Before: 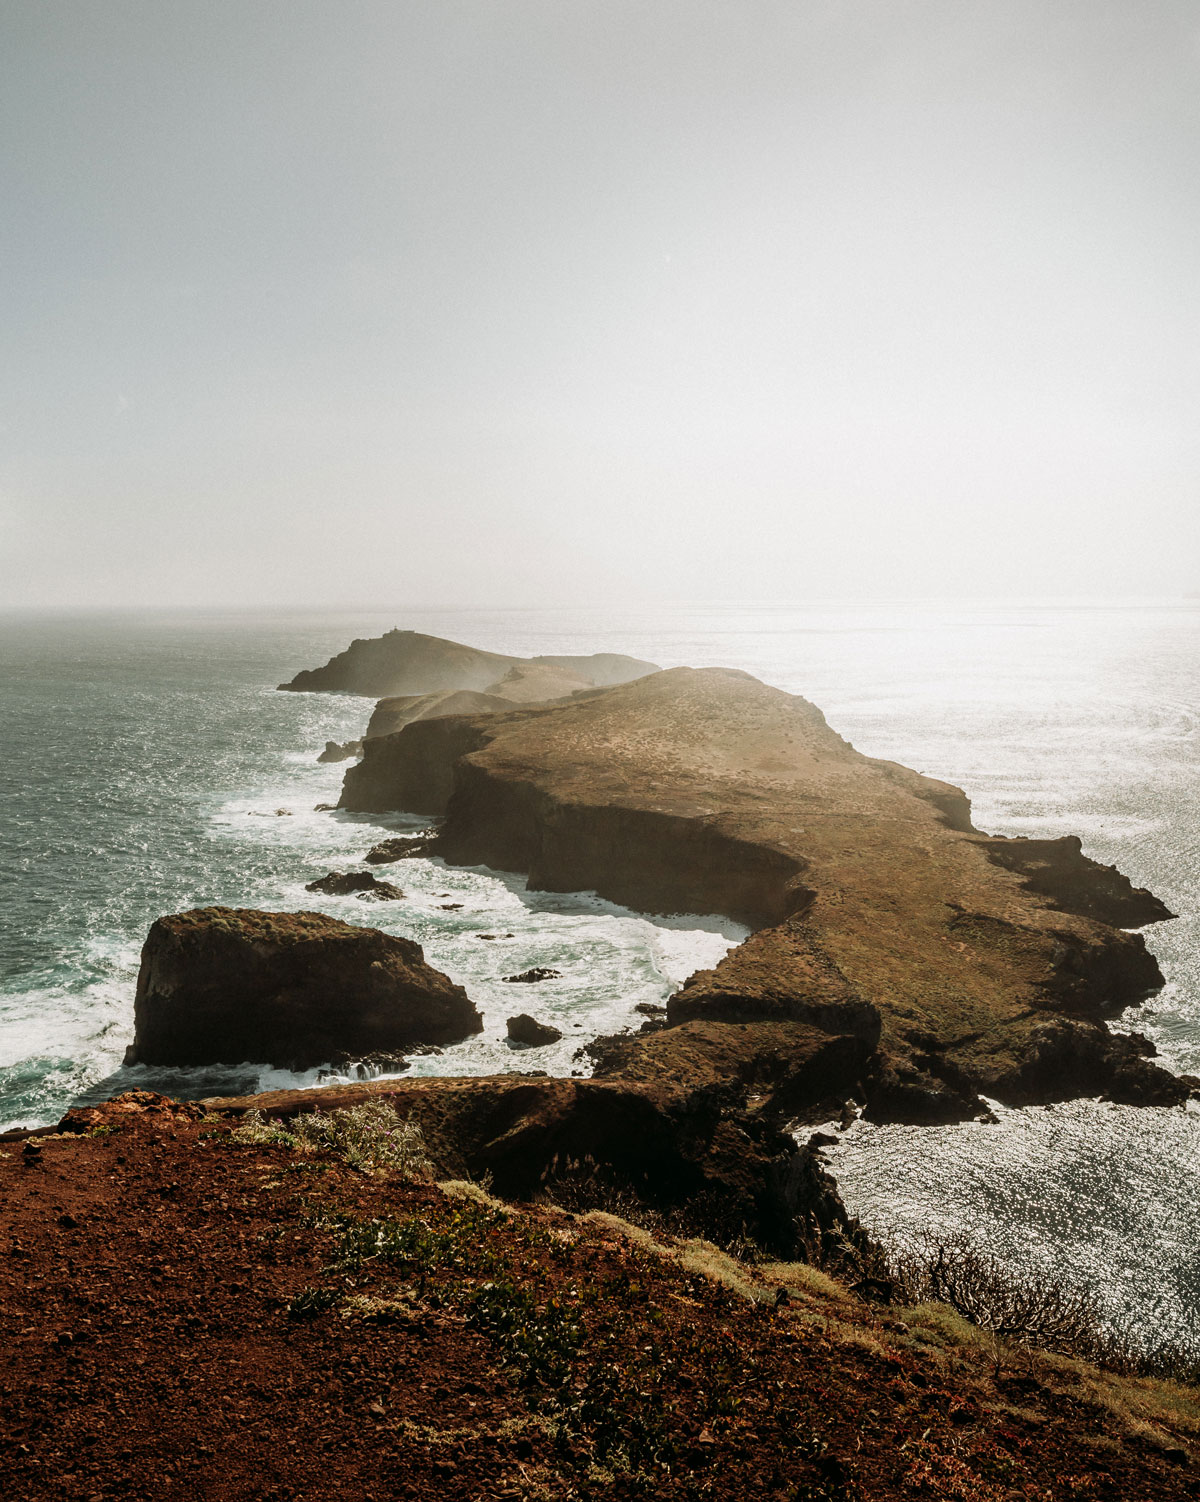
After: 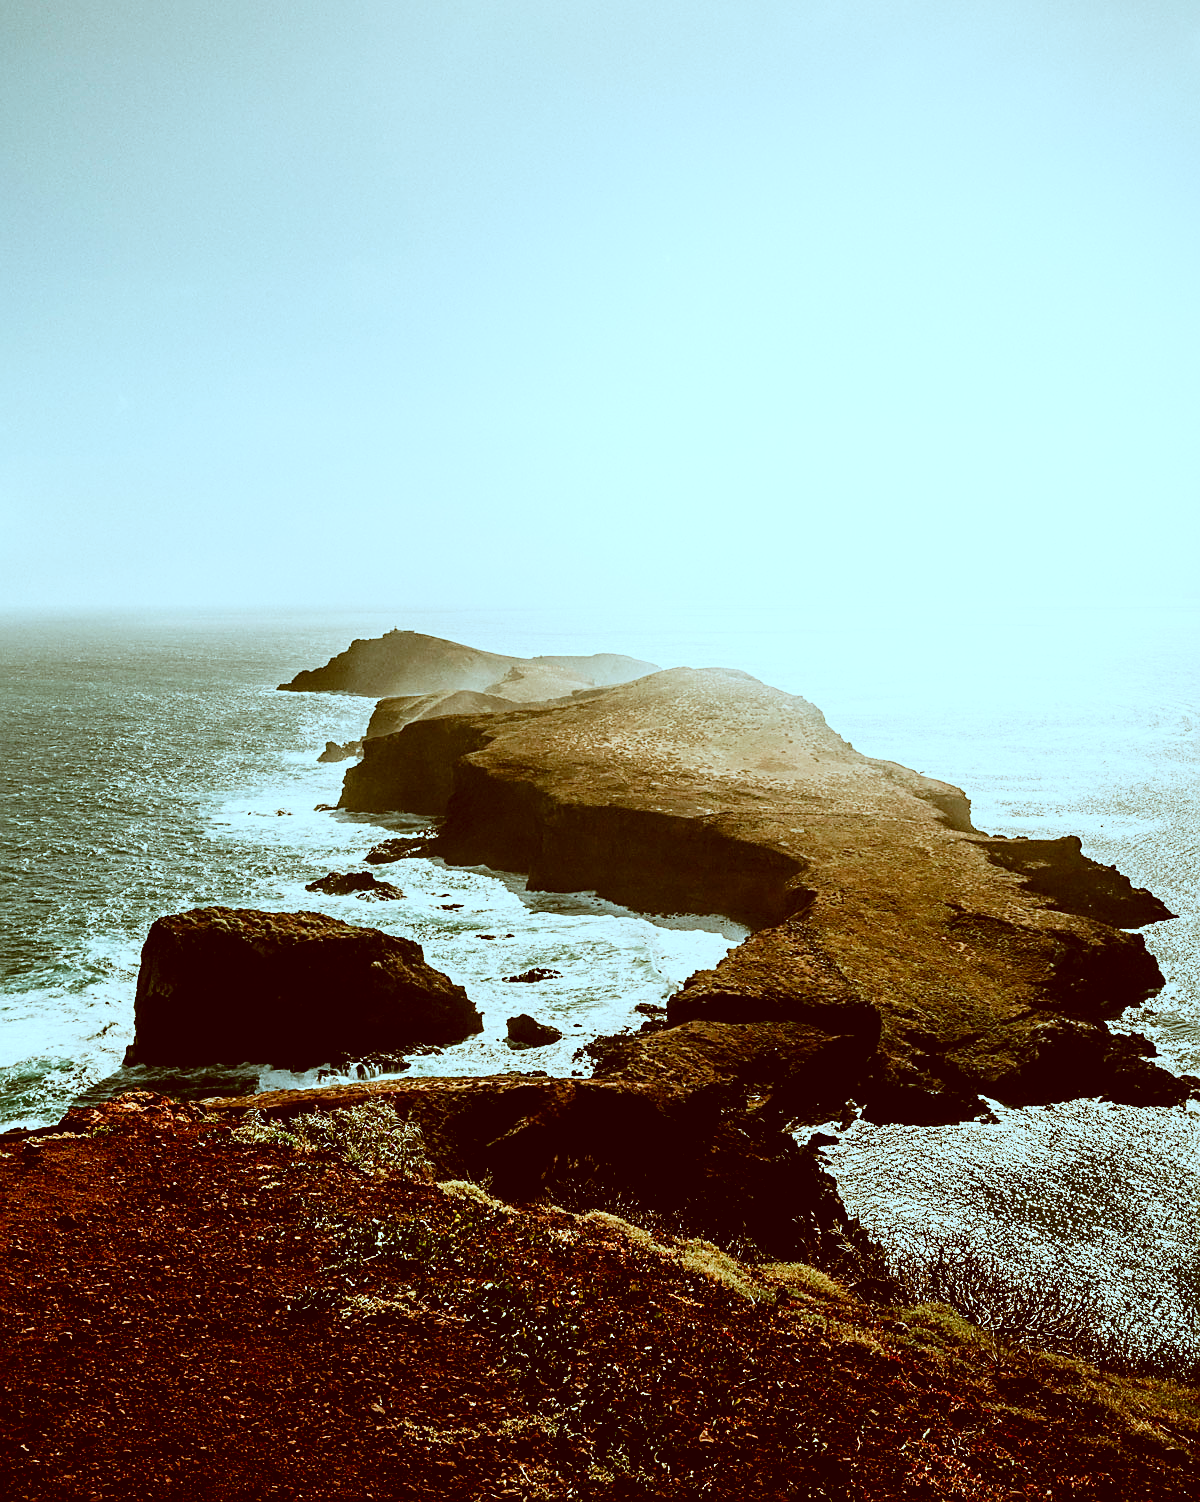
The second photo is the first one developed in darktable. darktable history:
sharpen: on, module defaults
color correction: highlights a* -14.3, highlights b* -16.77, shadows a* 10.27, shadows b* 29.91
exposure: black level correction 0.009, exposure 0.114 EV, compensate highlight preservation false
contrast brightness saturation: contrast 0.142
tone curve: curves: ch0 [(0, 0.011) (0.053, 0.026) (0.174, 0.115) (0.416, 0.417) (0.697, 0.758) (0.852, 0.902) (0.991, 0.981)]; ch1 [(0, 0) (0.264, 0.22) (0.407, 0.373) (0.463, 0.457) (0.492, 0.5) (0.512, 0.511) (0.54, 0.543) (0.585, 0.617) (0.659, 0.686) (0.78, 0.8) (1, 1)]; ch2 [(0, 0) (0.438, 0.449) (0.473, 0.469) (0.503, 0.5) (0.523, 0.534) (0.562, 0.591) (0.612, 0.627) (0.701, 0.707) (1, 1)], preserve colors none
